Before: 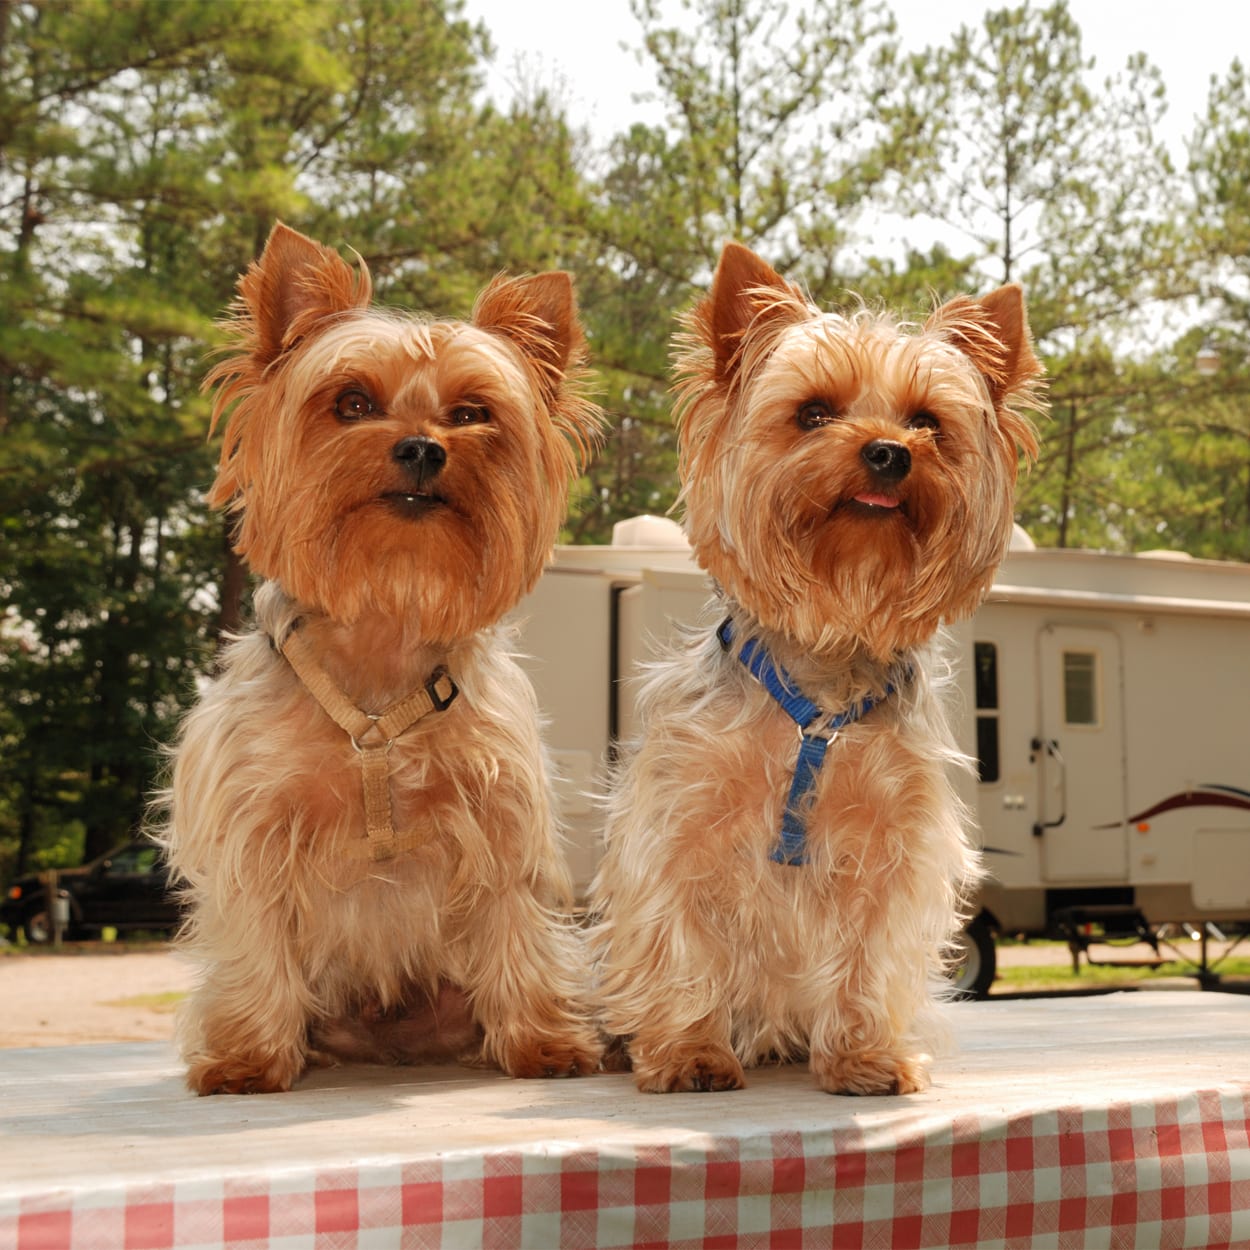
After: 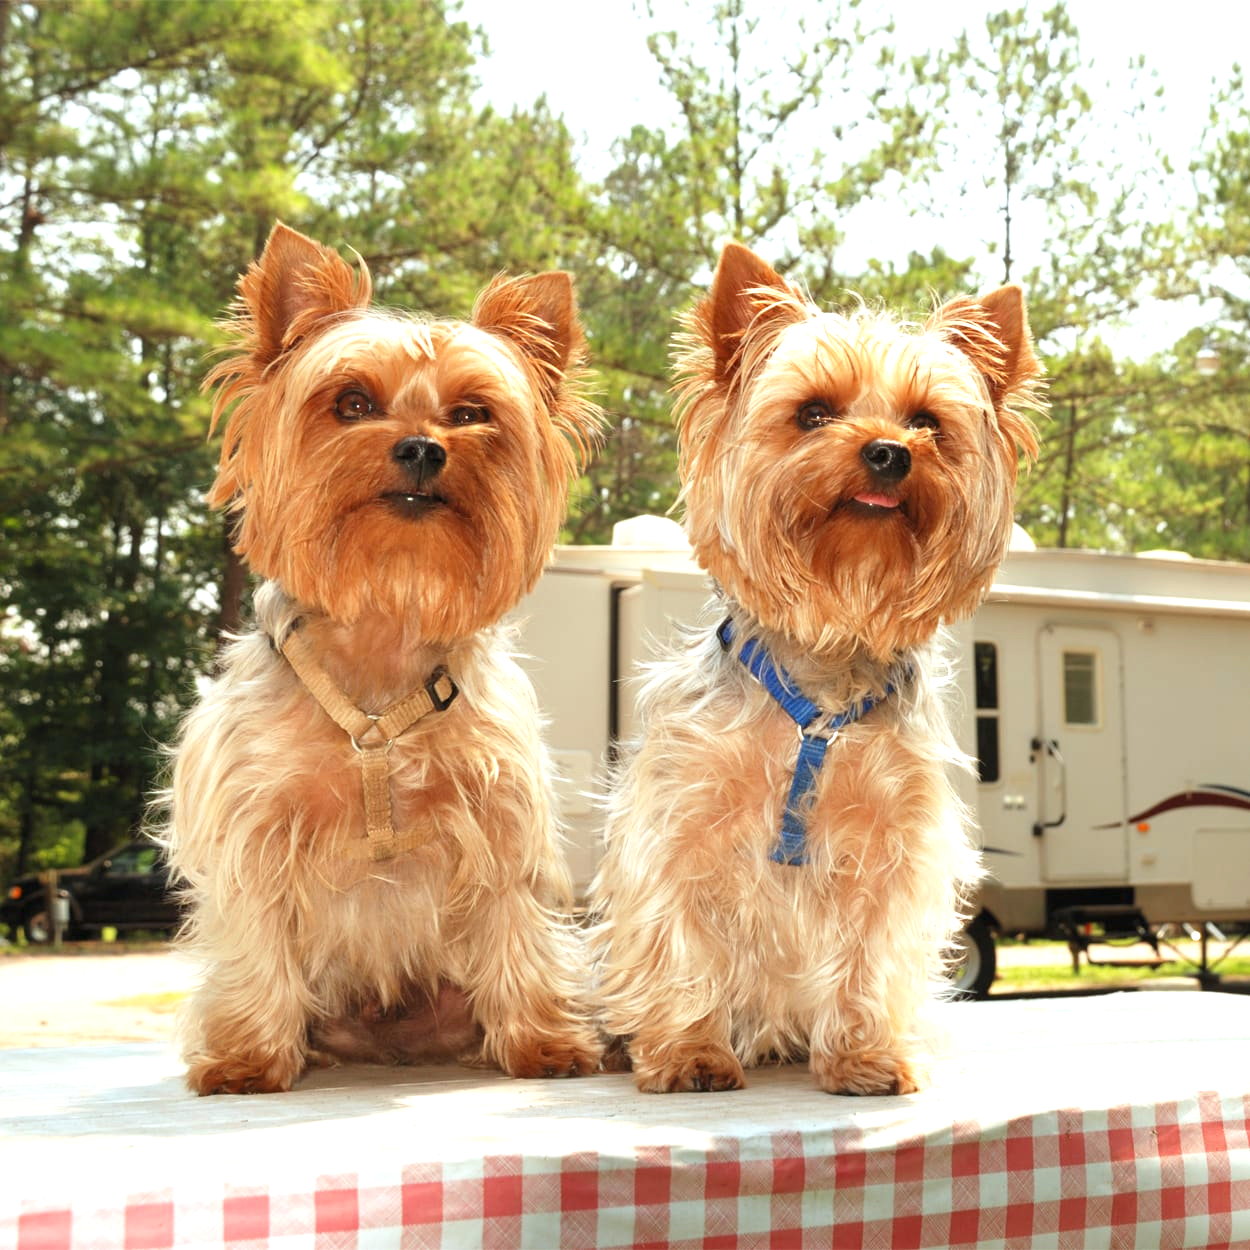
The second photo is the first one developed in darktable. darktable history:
exposure: exposure 0.943 EV, compensate highlight preservation false
white balance: red 0.925, blue 1.046
